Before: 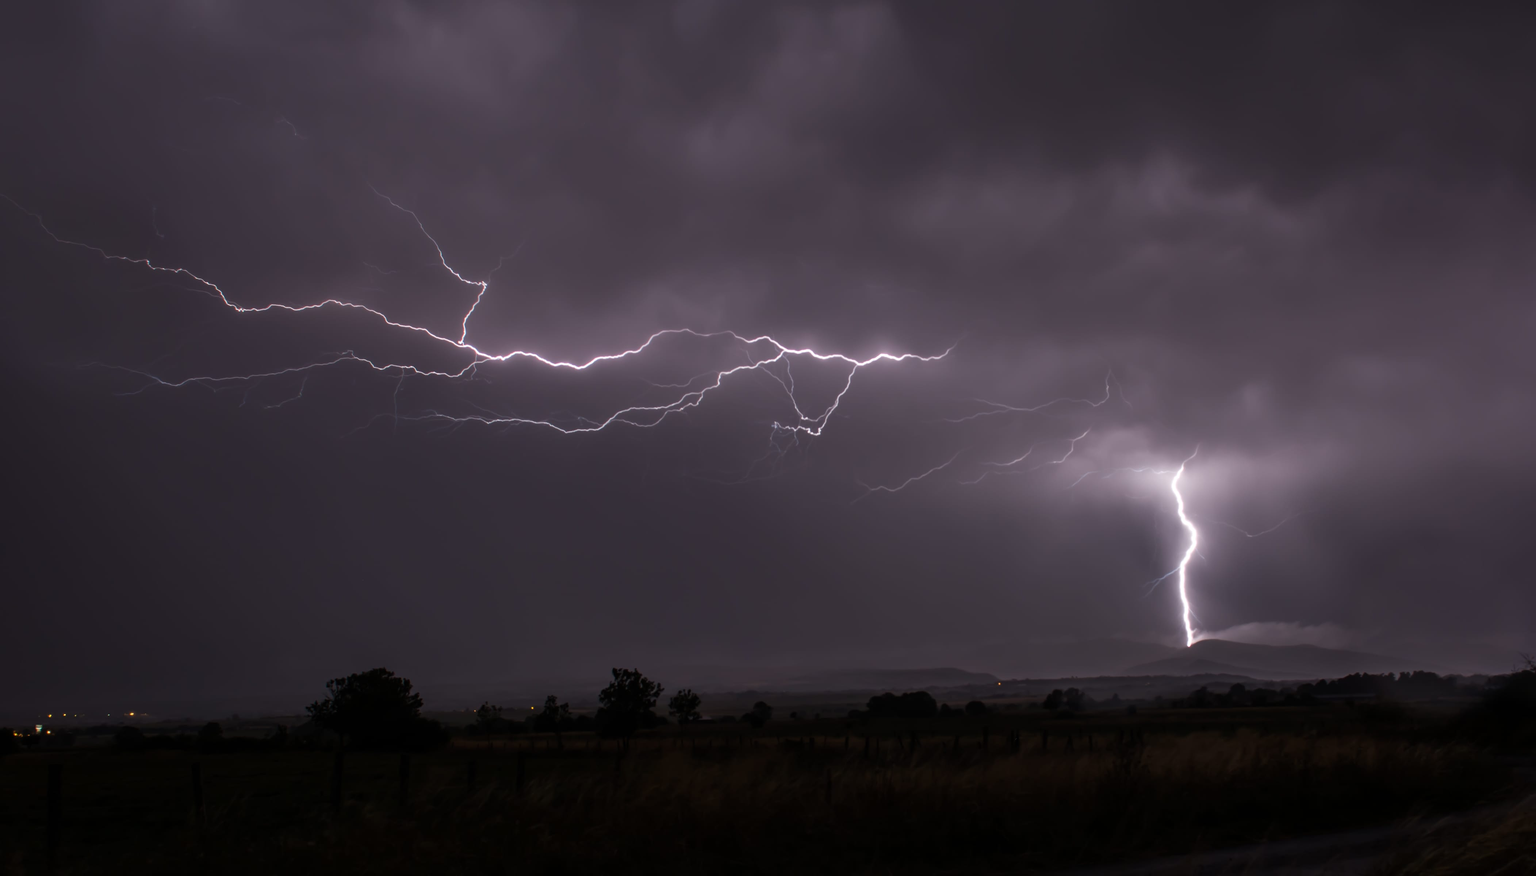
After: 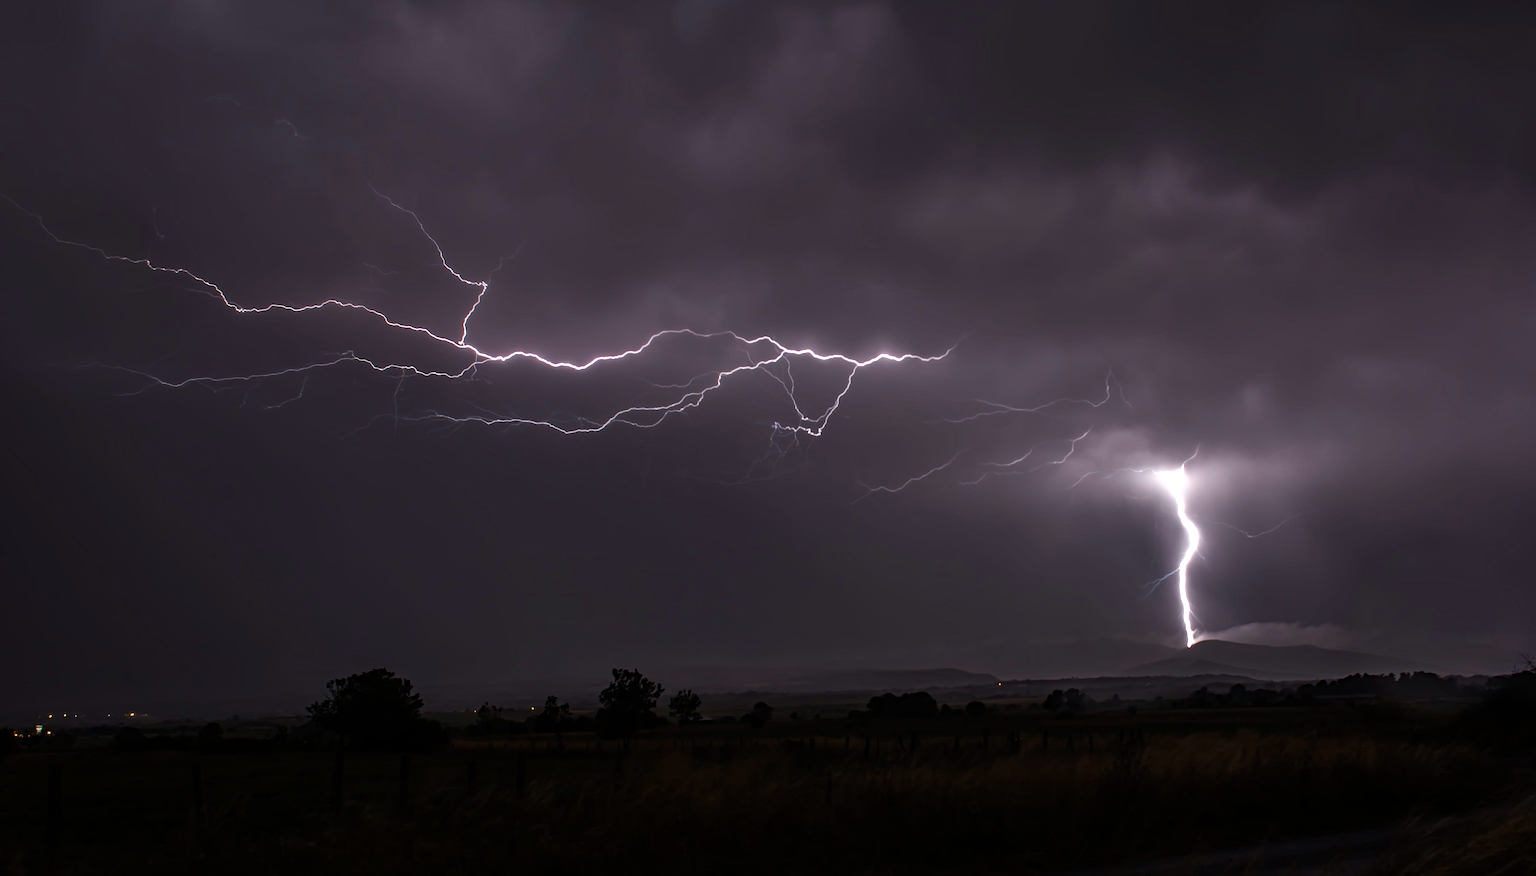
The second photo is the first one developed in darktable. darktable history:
sharpen: on, module defaults
haze removal: strength 0.296, distance 0.252, compatibility mode true, adaptive false
exposure: exposure -0.146 EV, compensate highlight preservation false
